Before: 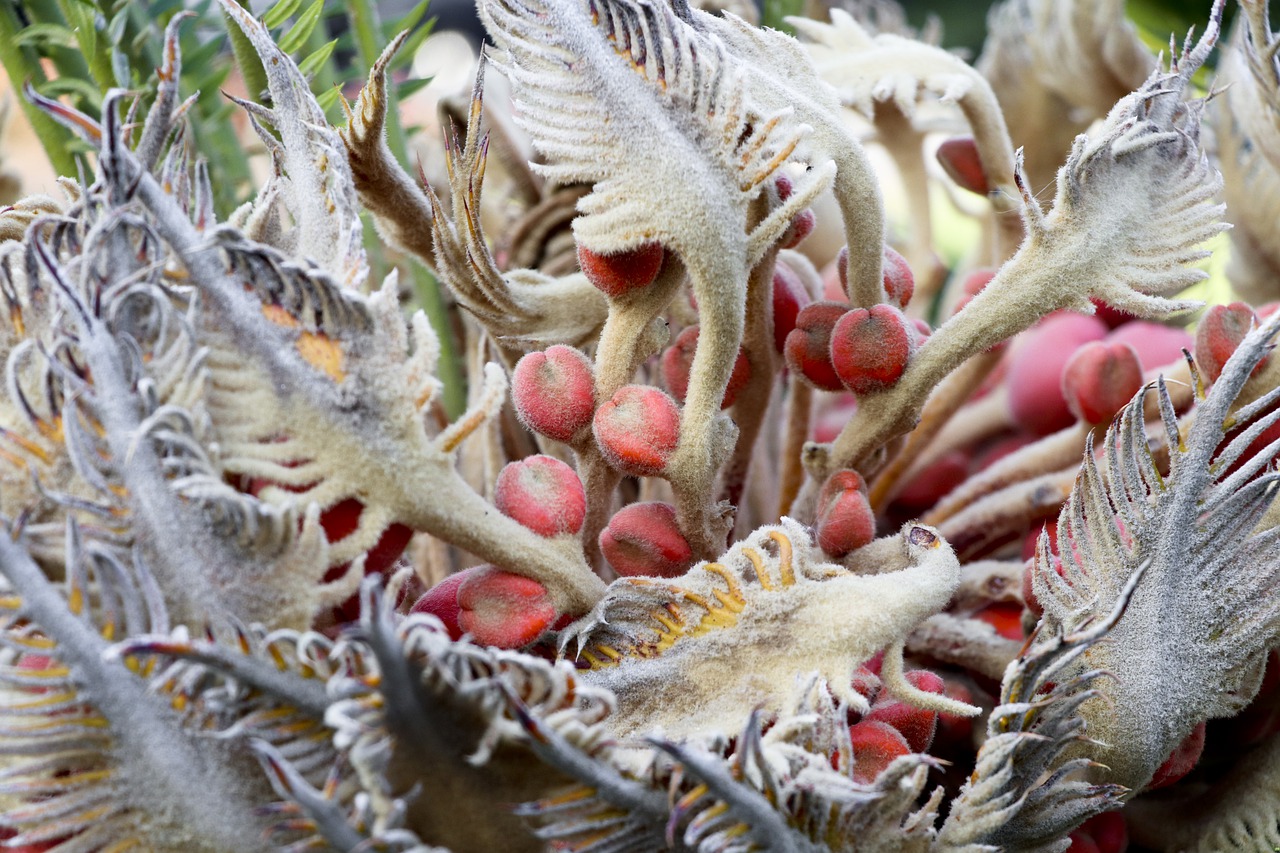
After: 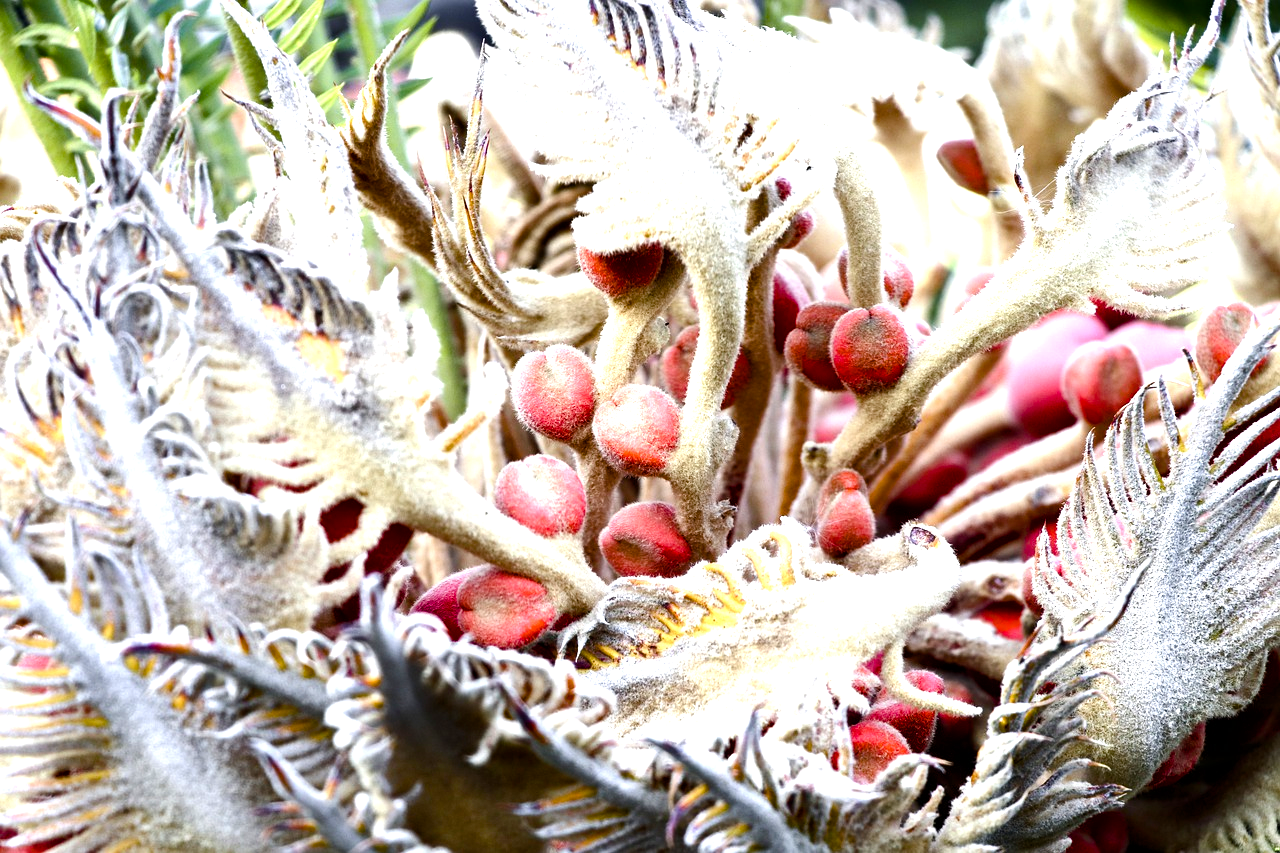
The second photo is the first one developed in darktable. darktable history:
color balance rgb: perceptual saturation grading › global saturation 20%, perceptual saturation grading › highlights -25%, perceptual saturation grading › shadows 50%
tone equalizer: -8 EV -0.75 EV, -7 EV -0.7 EV, -6 EV -0.6 EV, -5 EV -0.4 EV, -3 EV 0.4 EV, -2 EV 0.6 EV, -1 EV 0.7 EV, +0 EV 0.75 EV, edges refinement/feathering 500, mask exposure compensation -1.57 EV, preserve details no
exposure: exposure 0.574 EV, compensate highlight preservation false
